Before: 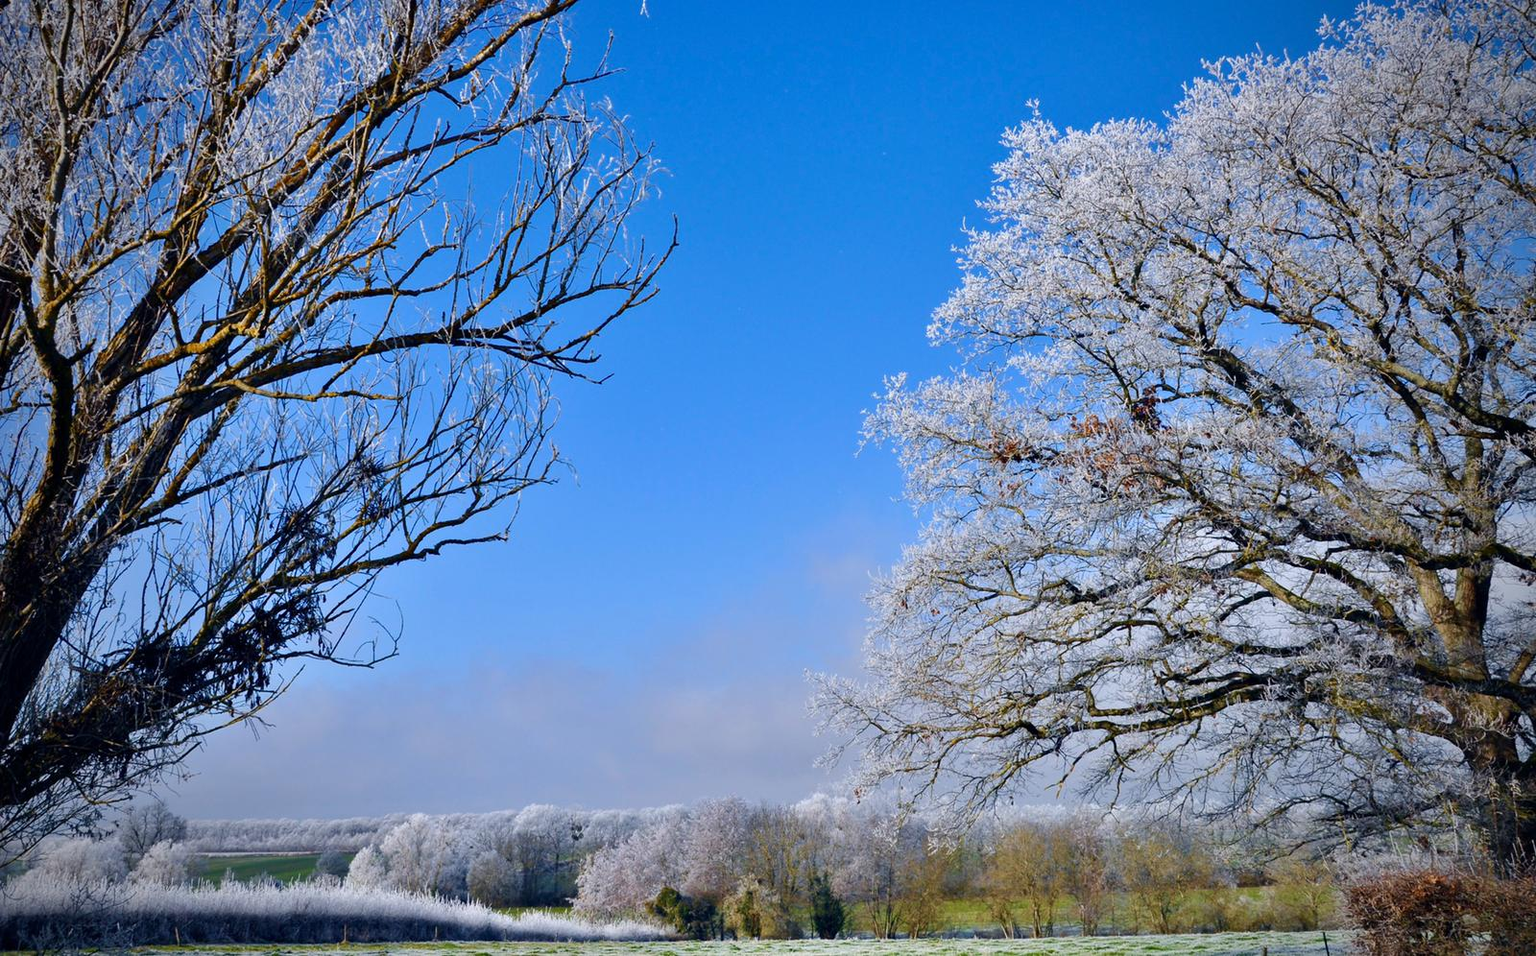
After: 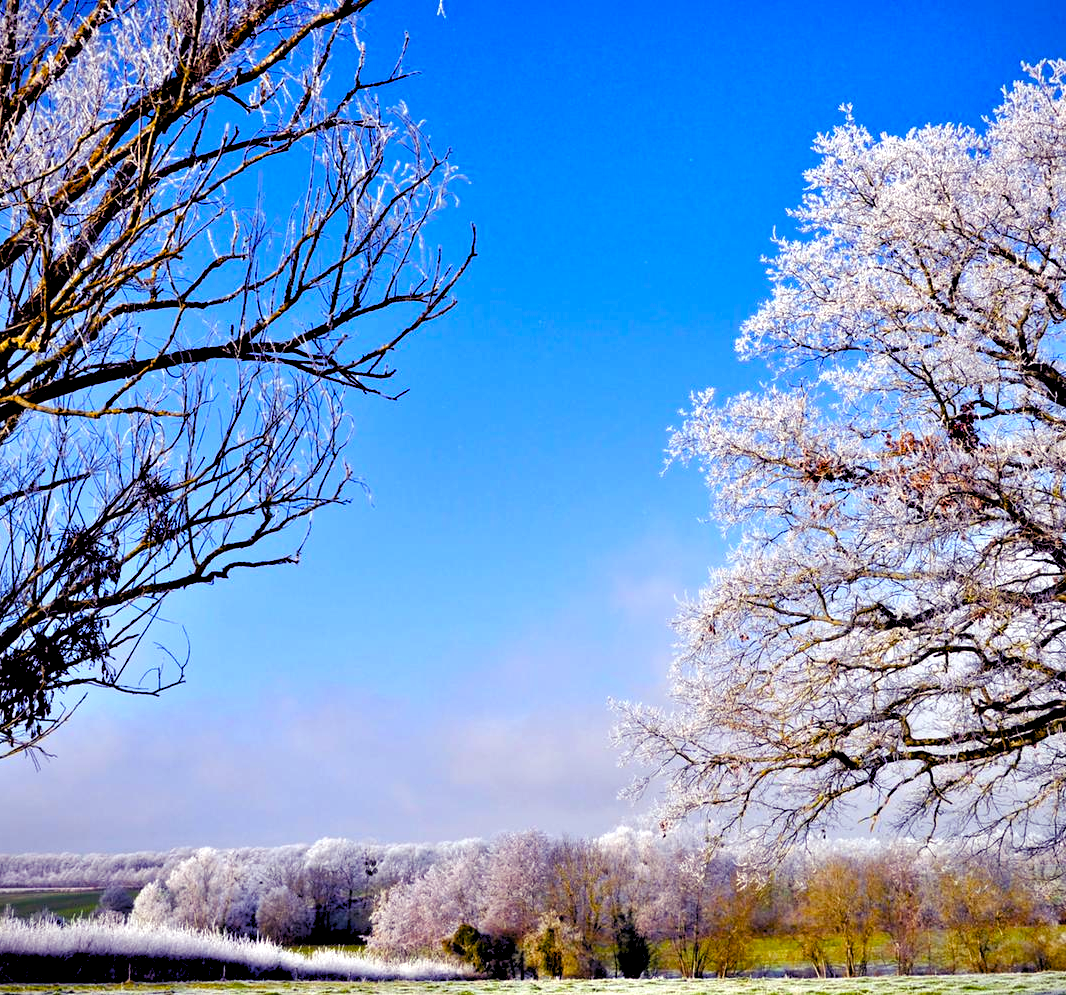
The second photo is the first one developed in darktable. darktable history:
color balance rgb: shadows lift › luminance -21.66%, shadows lift › chroma 8.98%, shadows lift › hue 283.37°, power › chroma 1.55%, power › hue 25.59°, highlights gain › luminance 6.08%, highlights gain › chroma 2.55%, highlights gain › hue 90°, global offset › luminance -0.87%, perceptual saturation grading › global saturation 27.49%, perceptual saturation grading › highlights -28.39%, perceptual saturation grading › mid-tones 15.22%, perceptual saturation grading › shadows 33.98%, perceptual brilliance grading › highlights 10%, perceptual brilliance grading › mid-tones 5%
crop and rotate: left 14.436%, right 18.898%
rgb levels: levels [[0.01, 0.419, 0.839], [0, 0.5, 1], [0, 0.5, 1]]
